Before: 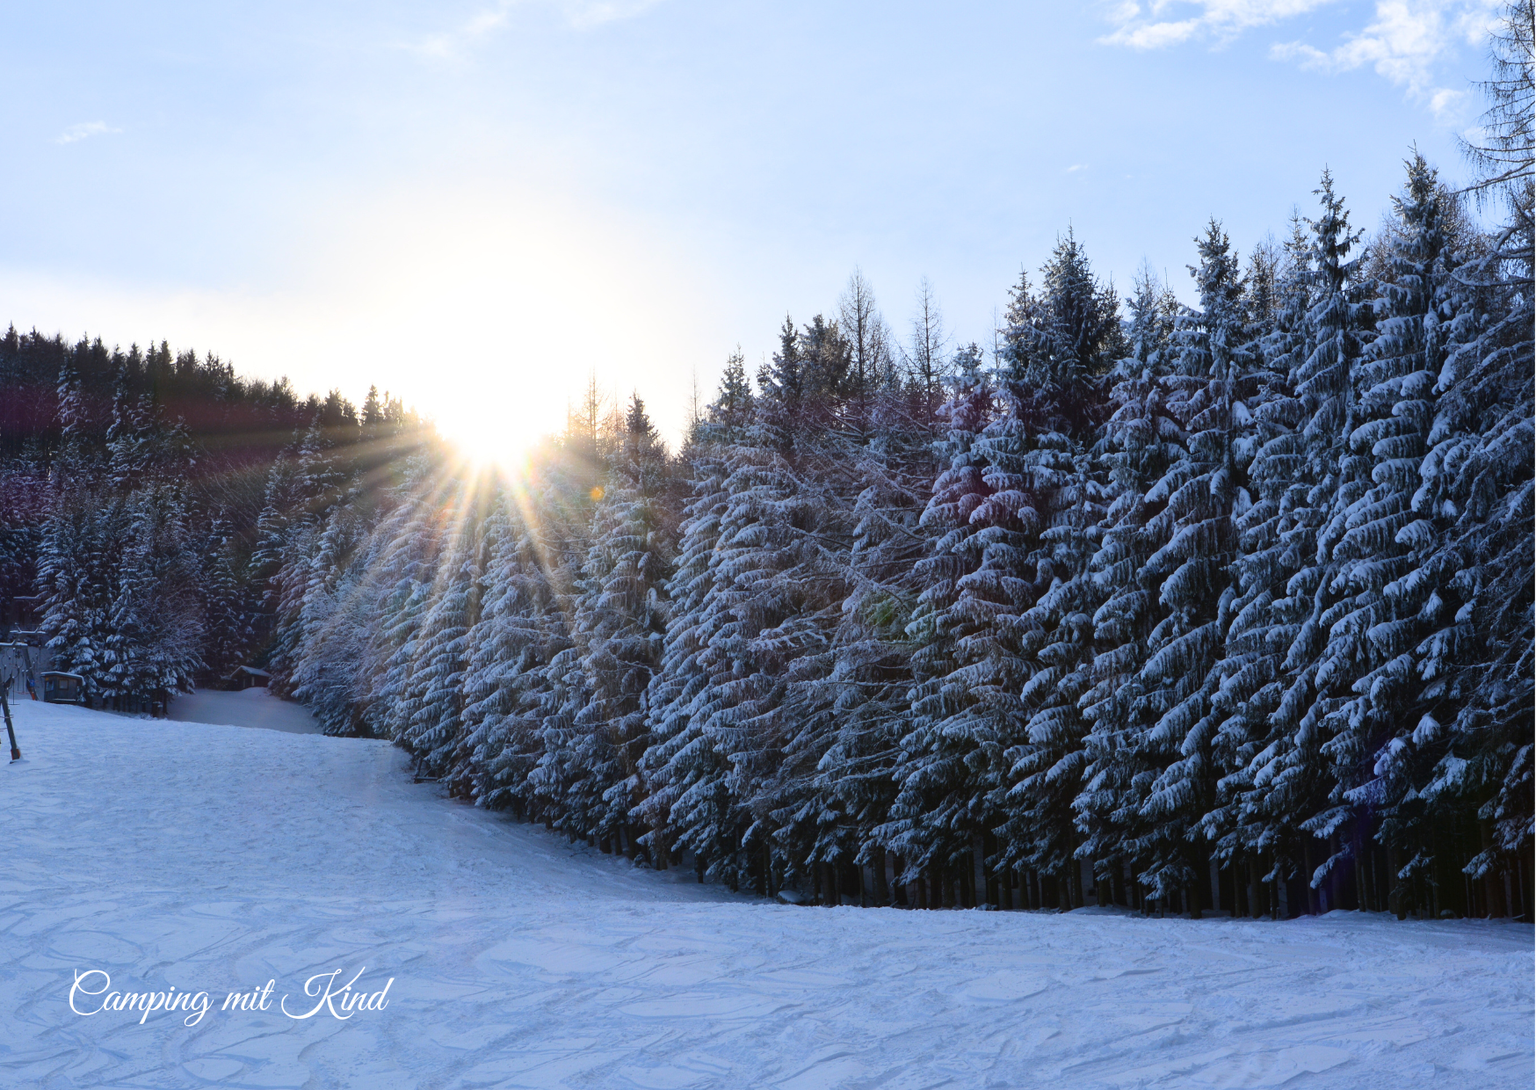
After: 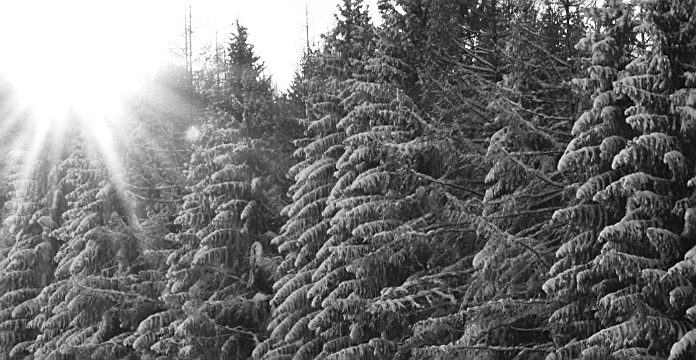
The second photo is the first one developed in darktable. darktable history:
crop: left 31.751%, top 32.172%, right 27.8%, bottom 35.83%
base curve: curves: ch0 [(0, 0) (0.257, 0.25) (0.482, 0.586) (0.757, 0.871) (1, 1)]
rotate and perspective: rotation -0.013°, lens shift (vertical) -0.027, lens shift (horizontal) 0.178, crop left 0.016, crop right 0.989, crop top 0.082, crop bottom 0.918
monochrome: on, module defaults
color zones: curves: ch0 [(0.257, 0.558) (0.75, 0.565)]; ch1 [(0.004, 0.857) (0.14, 0.416) (0.257, 0.695) (0.442, 0.032) (0.736, 0.266) (0.891, 0.741)]; ch2 [(0, 0.623) (0.112, 0.436) (0.271, 0.474) (0.516, 0.64) (0.743, 0.286)]
sharpen: on, module defaults
